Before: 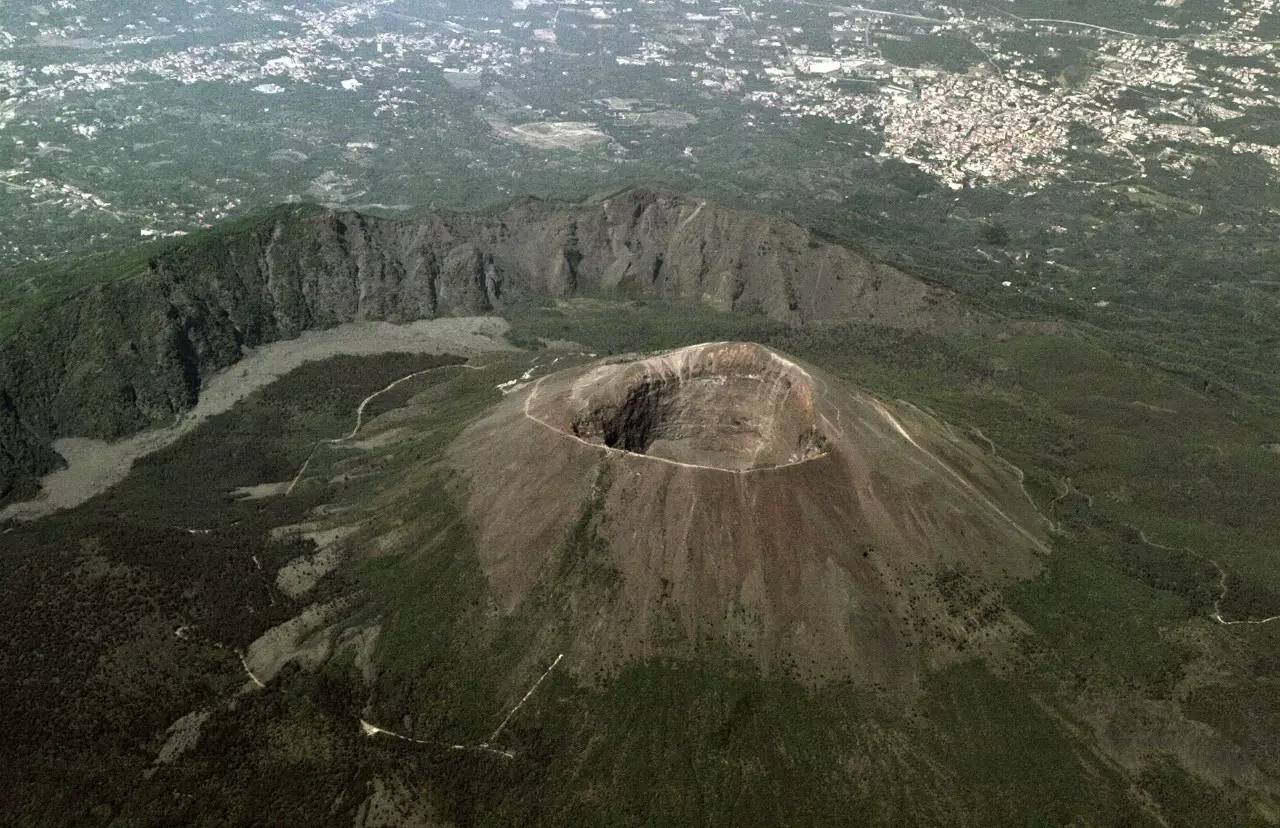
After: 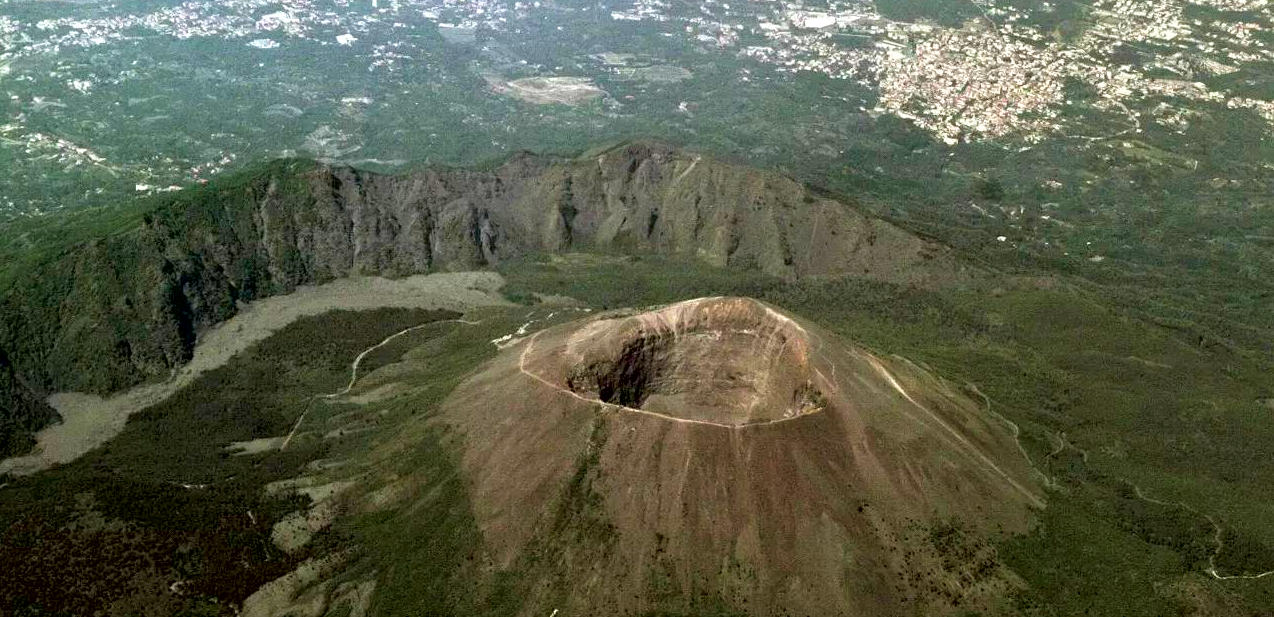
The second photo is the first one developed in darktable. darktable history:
crop: left 0.394%, top 5.487%, bottom 19.905%
contrast brightness saturation: saturation 0.101
velvia: strength 36.07%
exposure: black level correction 0.009, exposure 0.121 EV, compensate exposure bias true, compensate highlight preservation false
